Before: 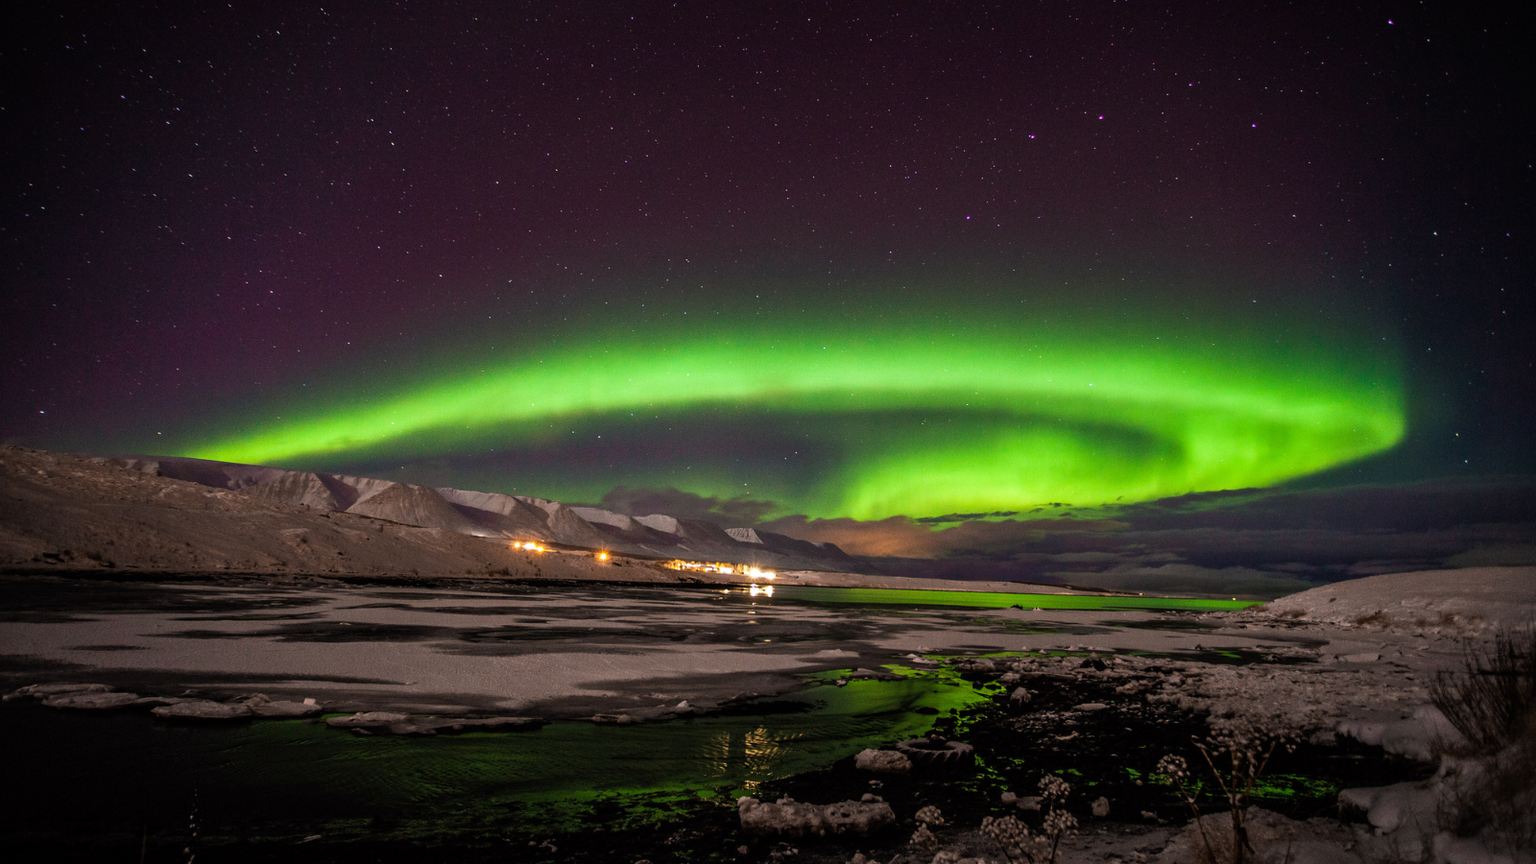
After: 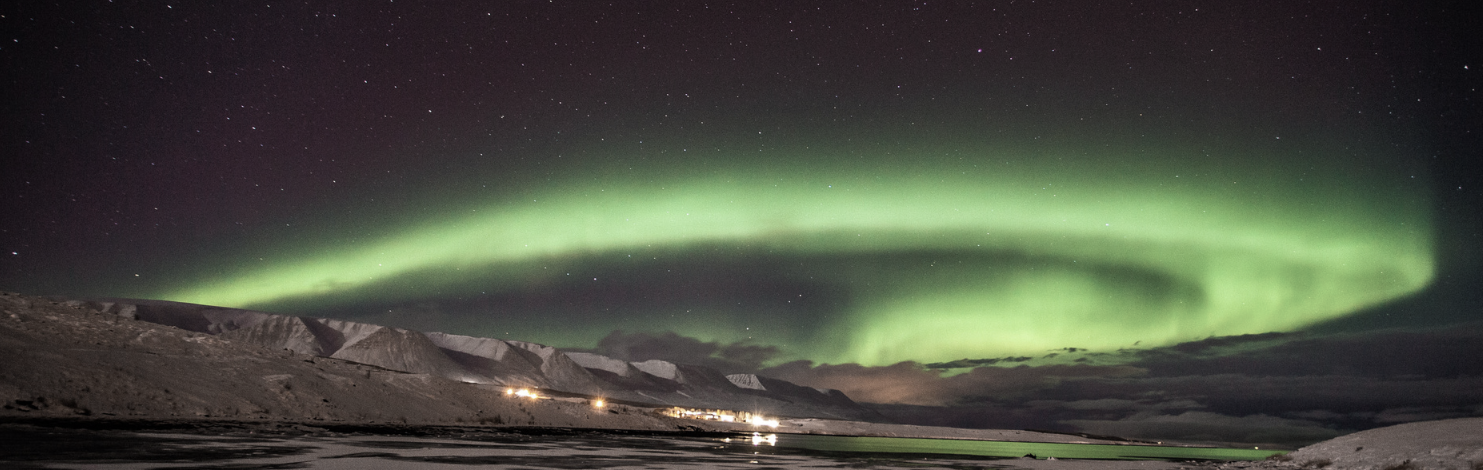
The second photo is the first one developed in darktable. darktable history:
crop: left 1.841%, top 19.609%, right 5.441%, bottom 28.132%
color calibration: illuminant same as pipeline (D50), adaptation XYZ, x 0.346, y 0.357, temperature 5023.49 K
color correction: highlights b* -0.044, saturation 0.467
